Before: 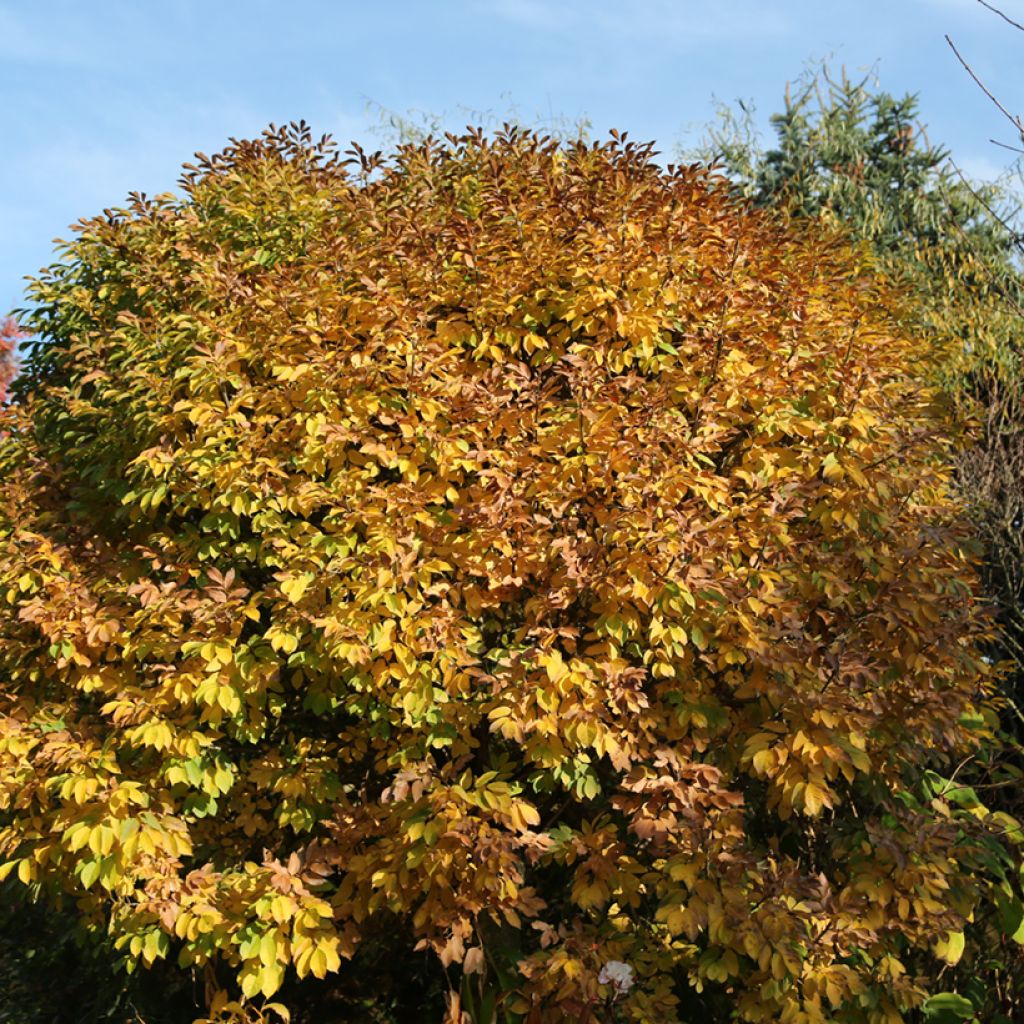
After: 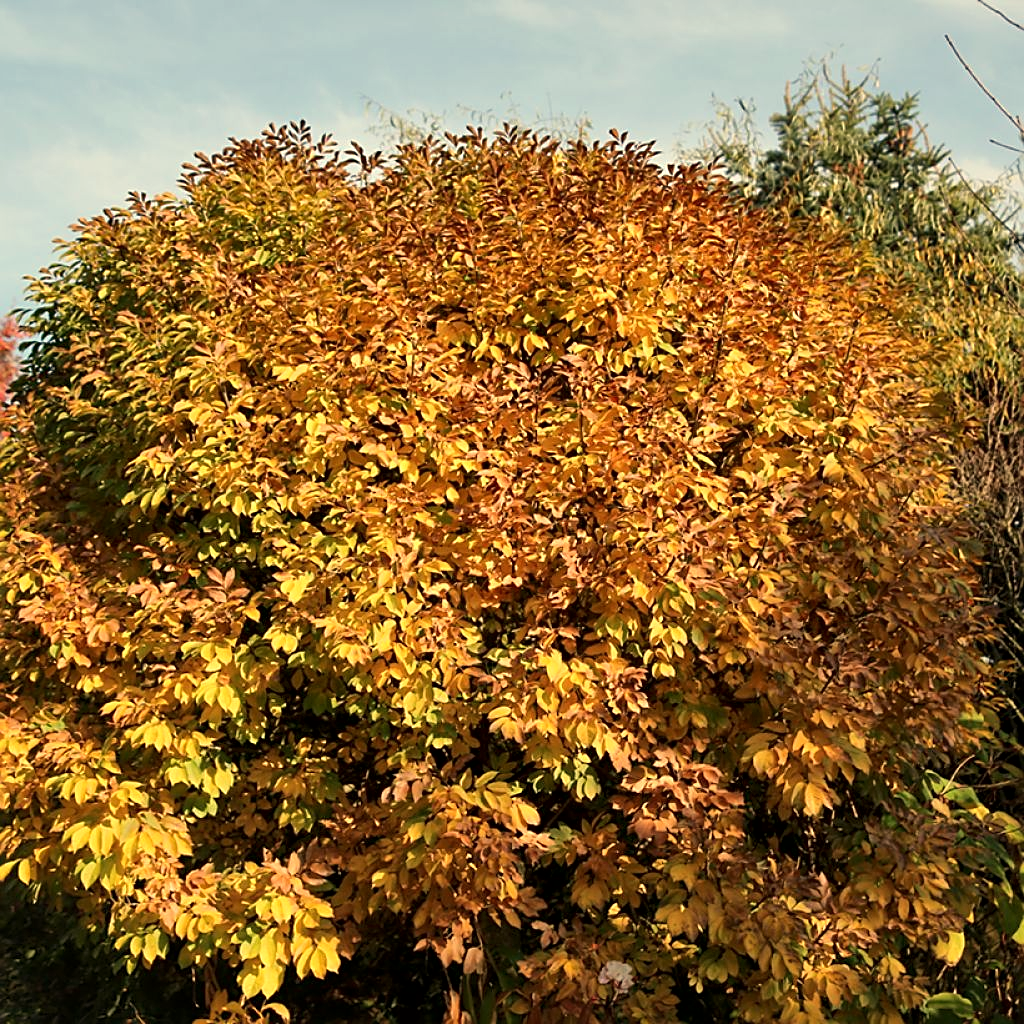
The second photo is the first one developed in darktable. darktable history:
local contrast: mode bilateral grid, contrast 20, coarseness 100, detail 150%, midtone range 0.2
sharpen: on, module defaults
white balance: red 1.138, green 0.996, blue 0.812
